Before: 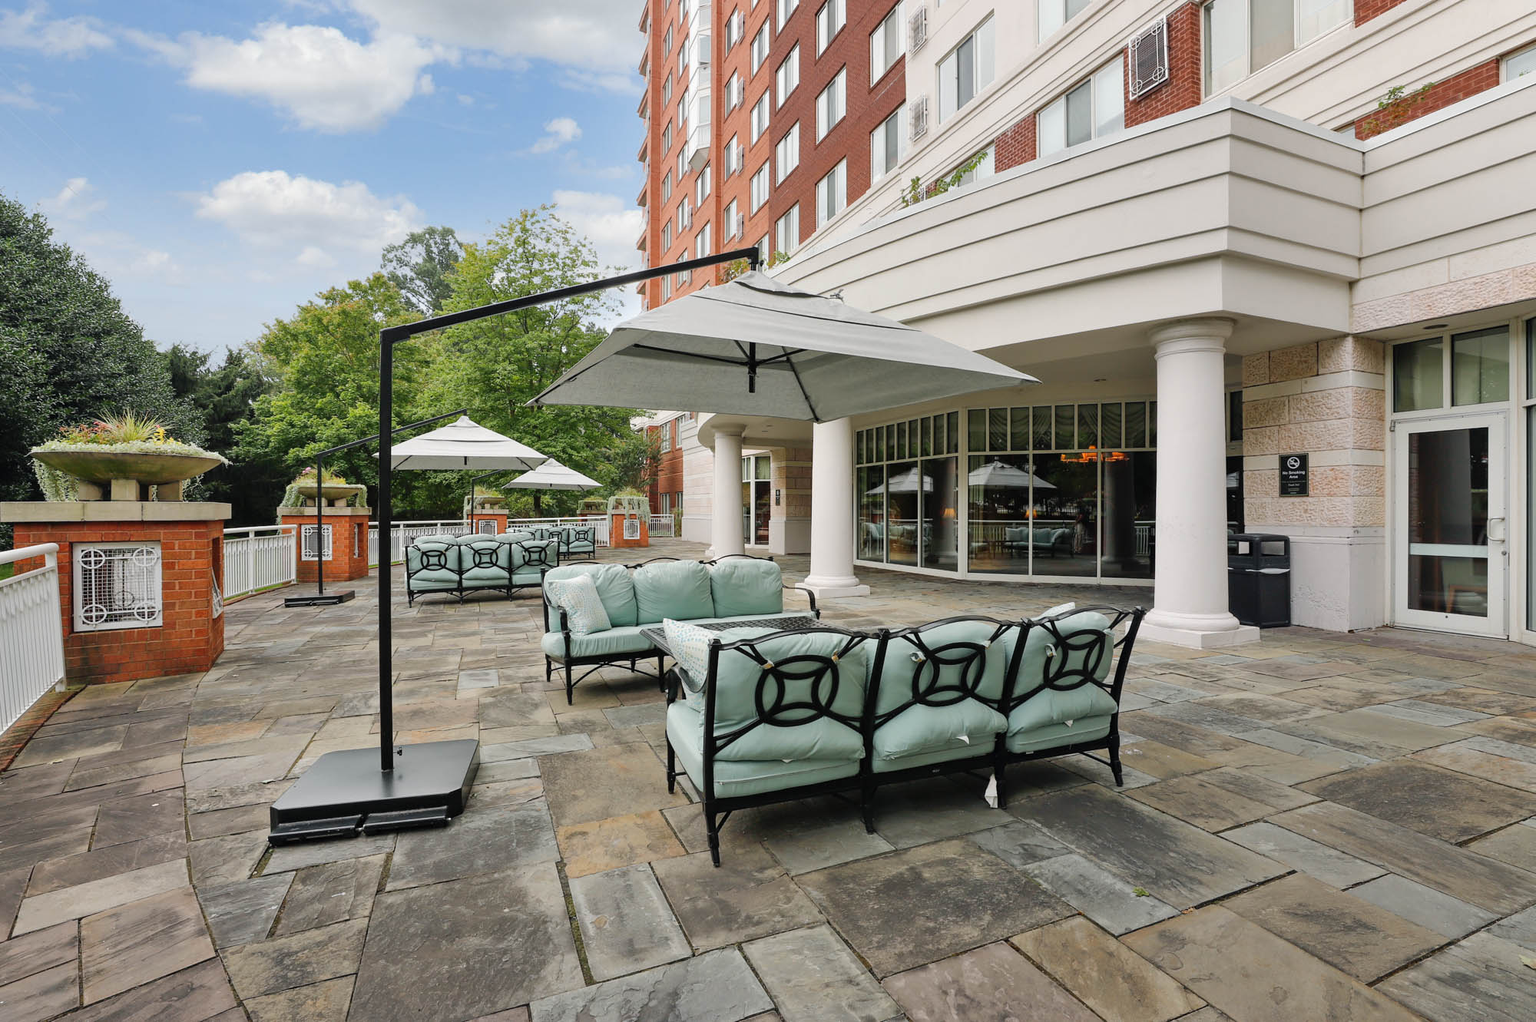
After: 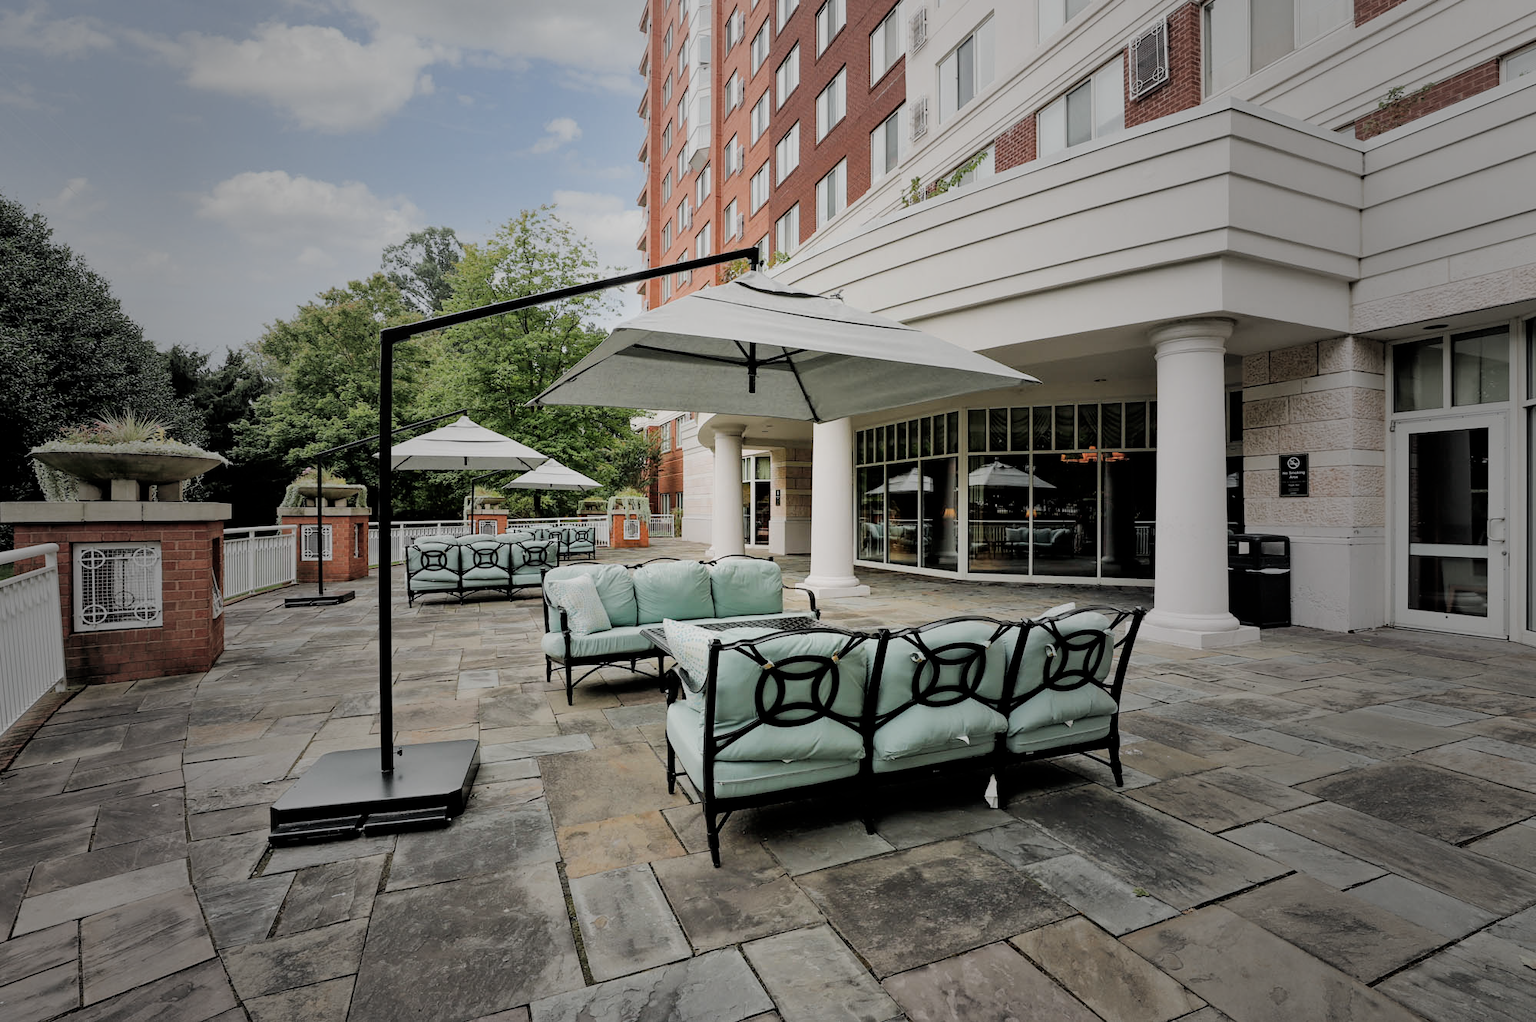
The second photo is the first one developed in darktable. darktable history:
tone equalizer: edges refinement/feathering 500, mask exposure compensation -1.57 EV, preserve details no
vignetting: fall-off start 16.39%, fall-off radius 100.6%, brightness -0.467, width/height ratio 0.713, unbound false
filmic rgb: black relative exposure -5 EV, white relative exposure 3.98 EV, hardness 2.88, contrast 1.203, highlights saturation mix -28.64%
